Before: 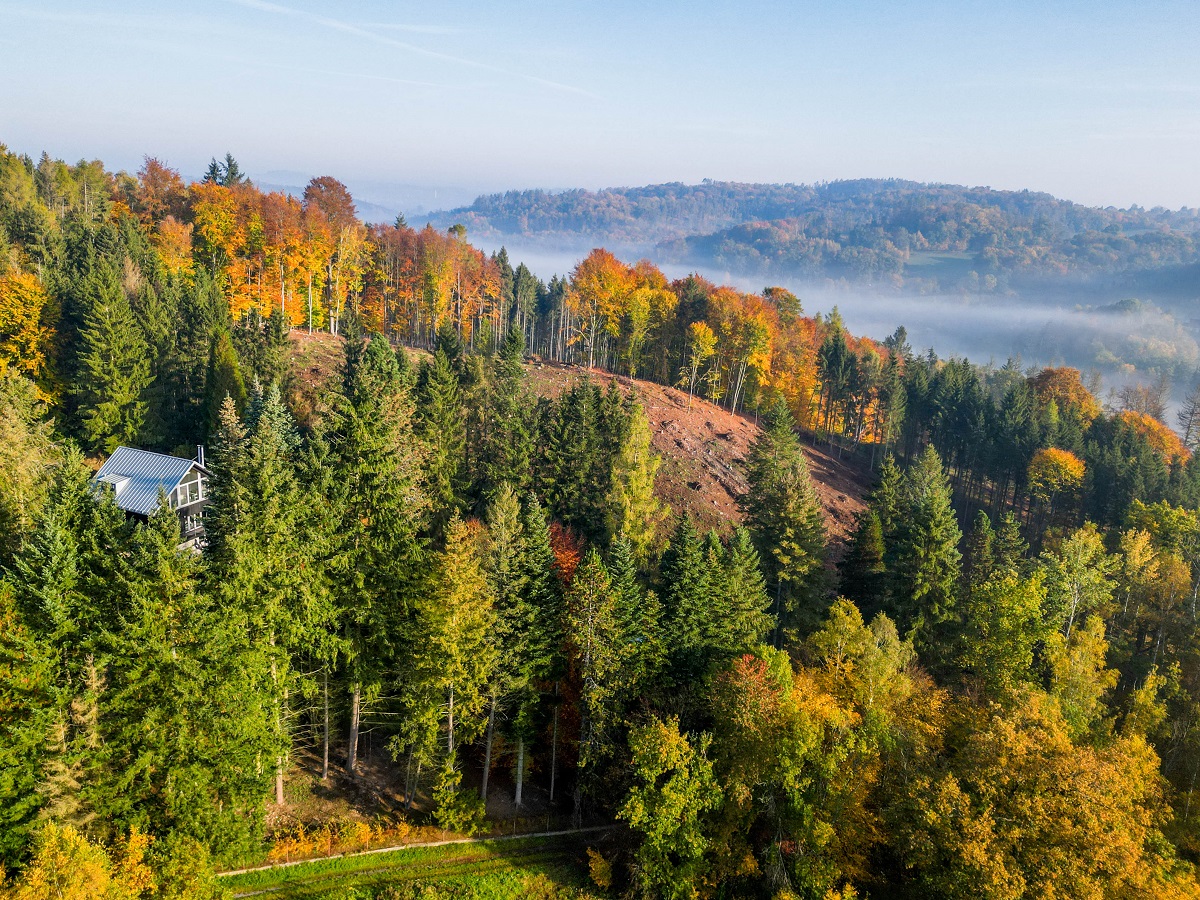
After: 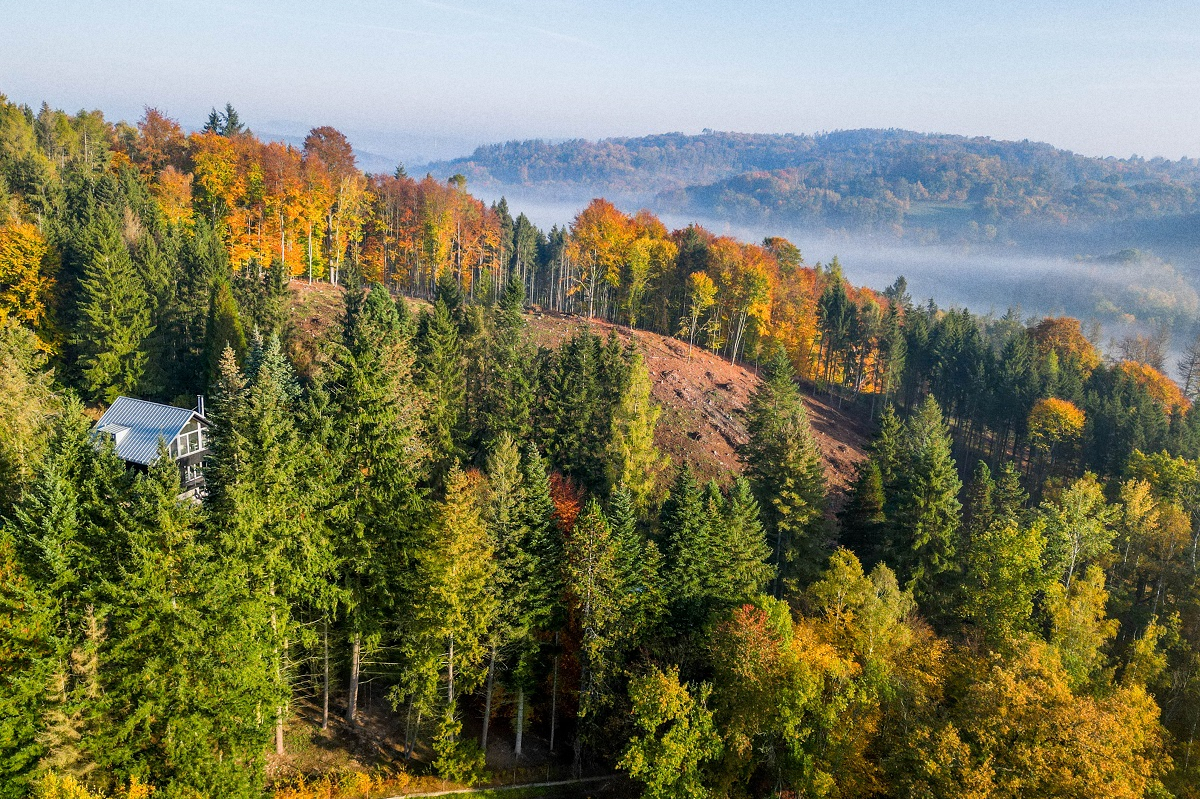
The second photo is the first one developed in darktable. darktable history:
grain: coarseness 0.09 ISO
crop and rotate: top 5.609%, bottom 5.609%
